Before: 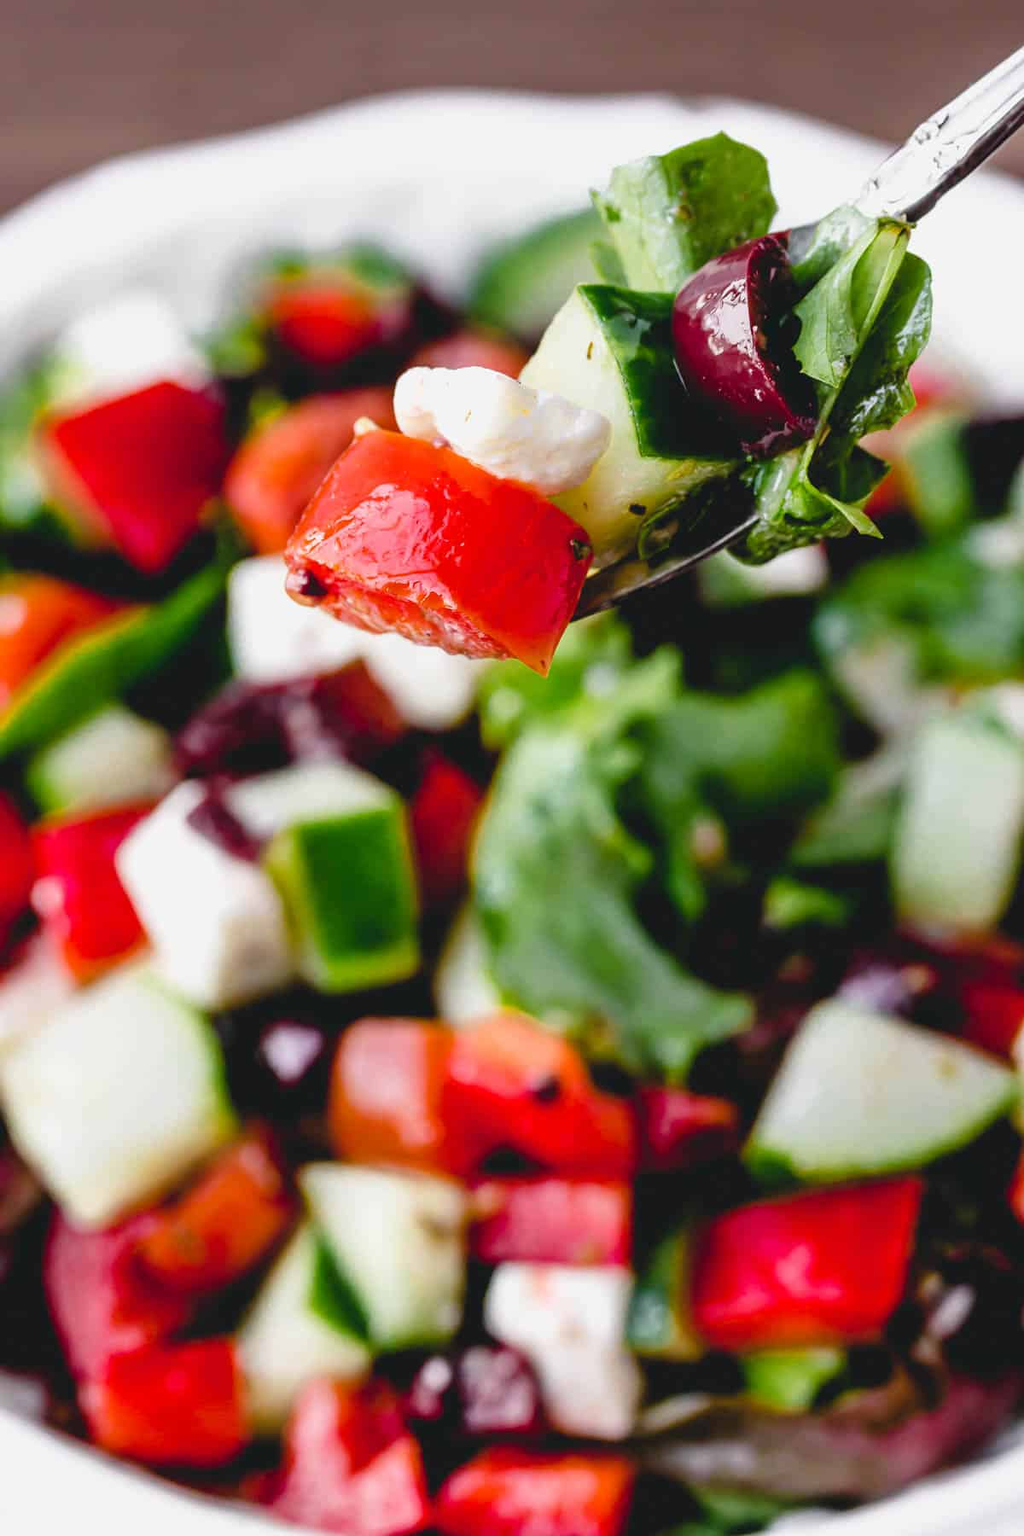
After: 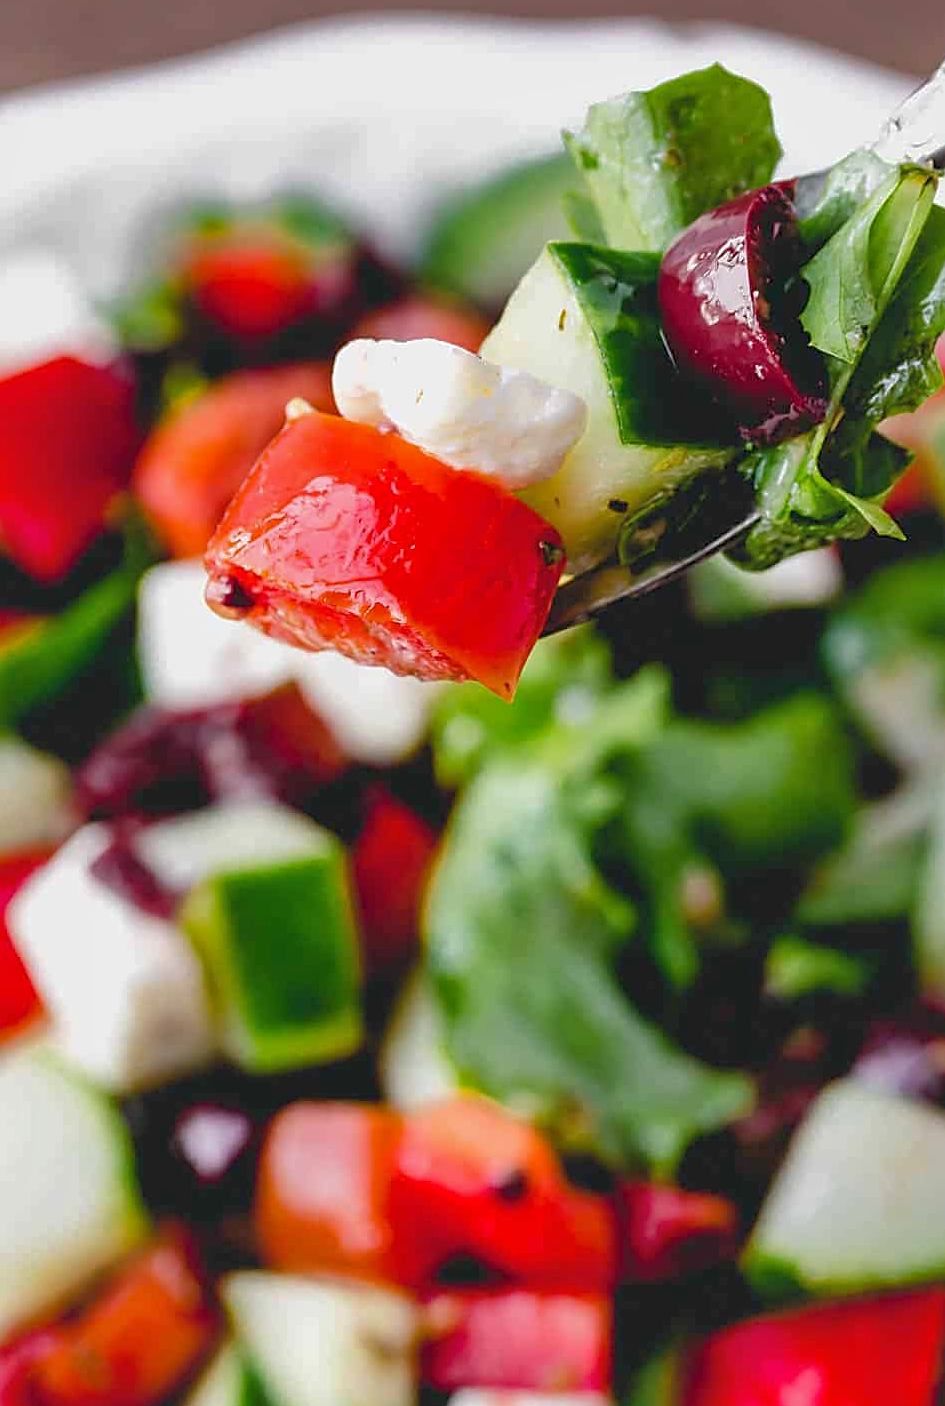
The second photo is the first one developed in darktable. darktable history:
shadows and highlights: on, module defaults
crop and rotate: left 10.77%, top 5.1%, right 10.41%, bottom 16.76%
sharpen: on, module defaults
